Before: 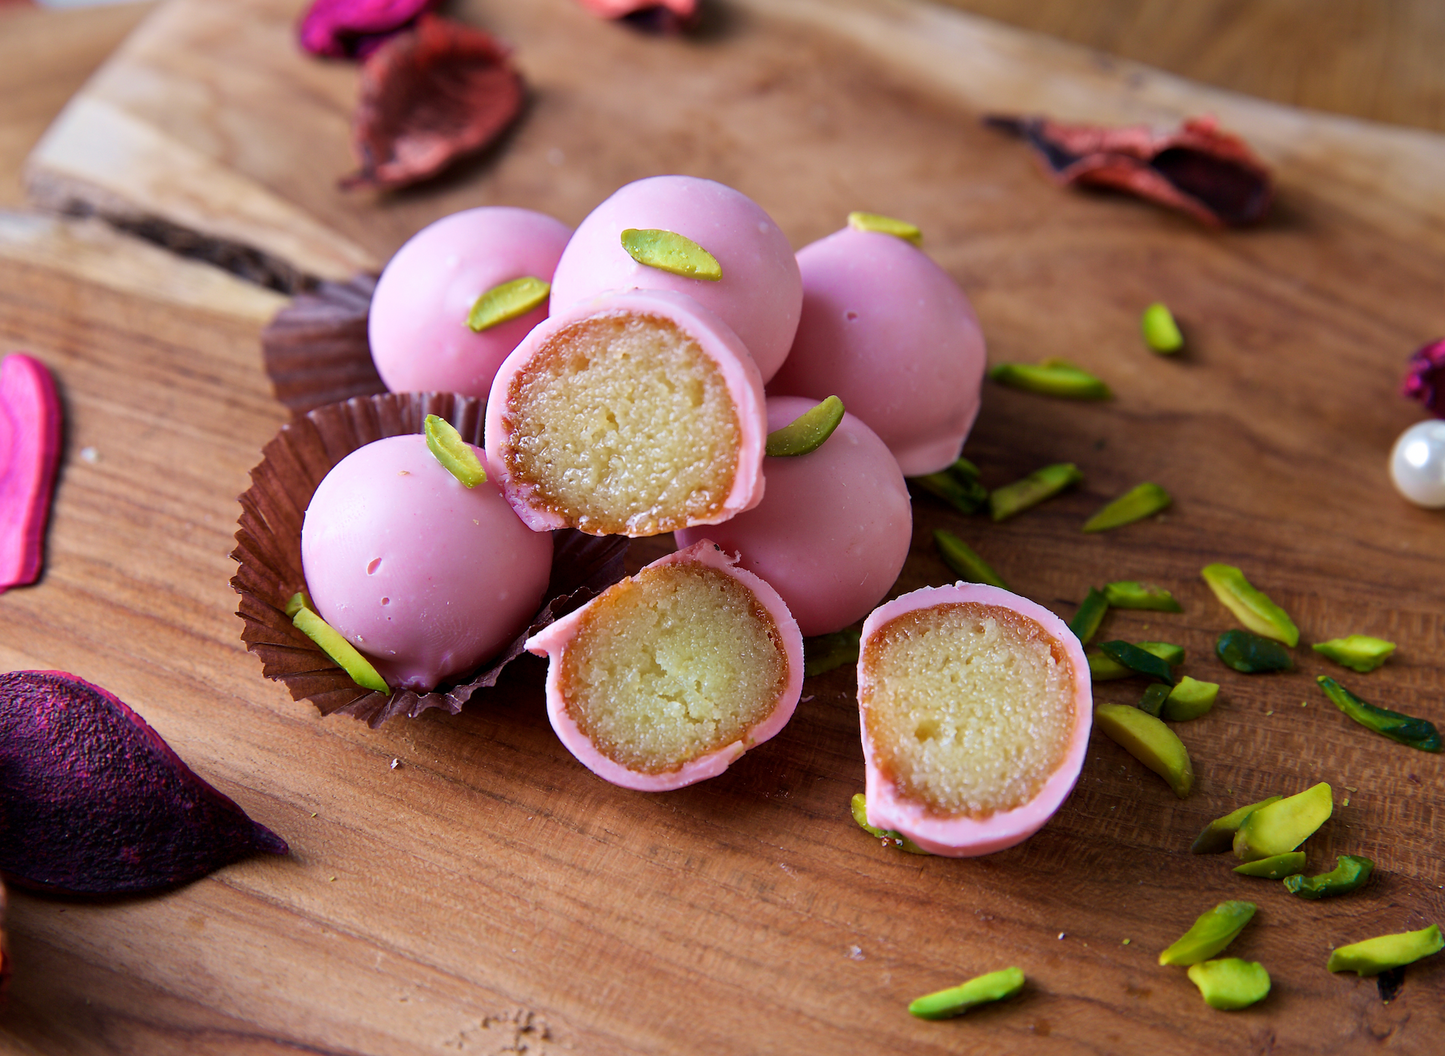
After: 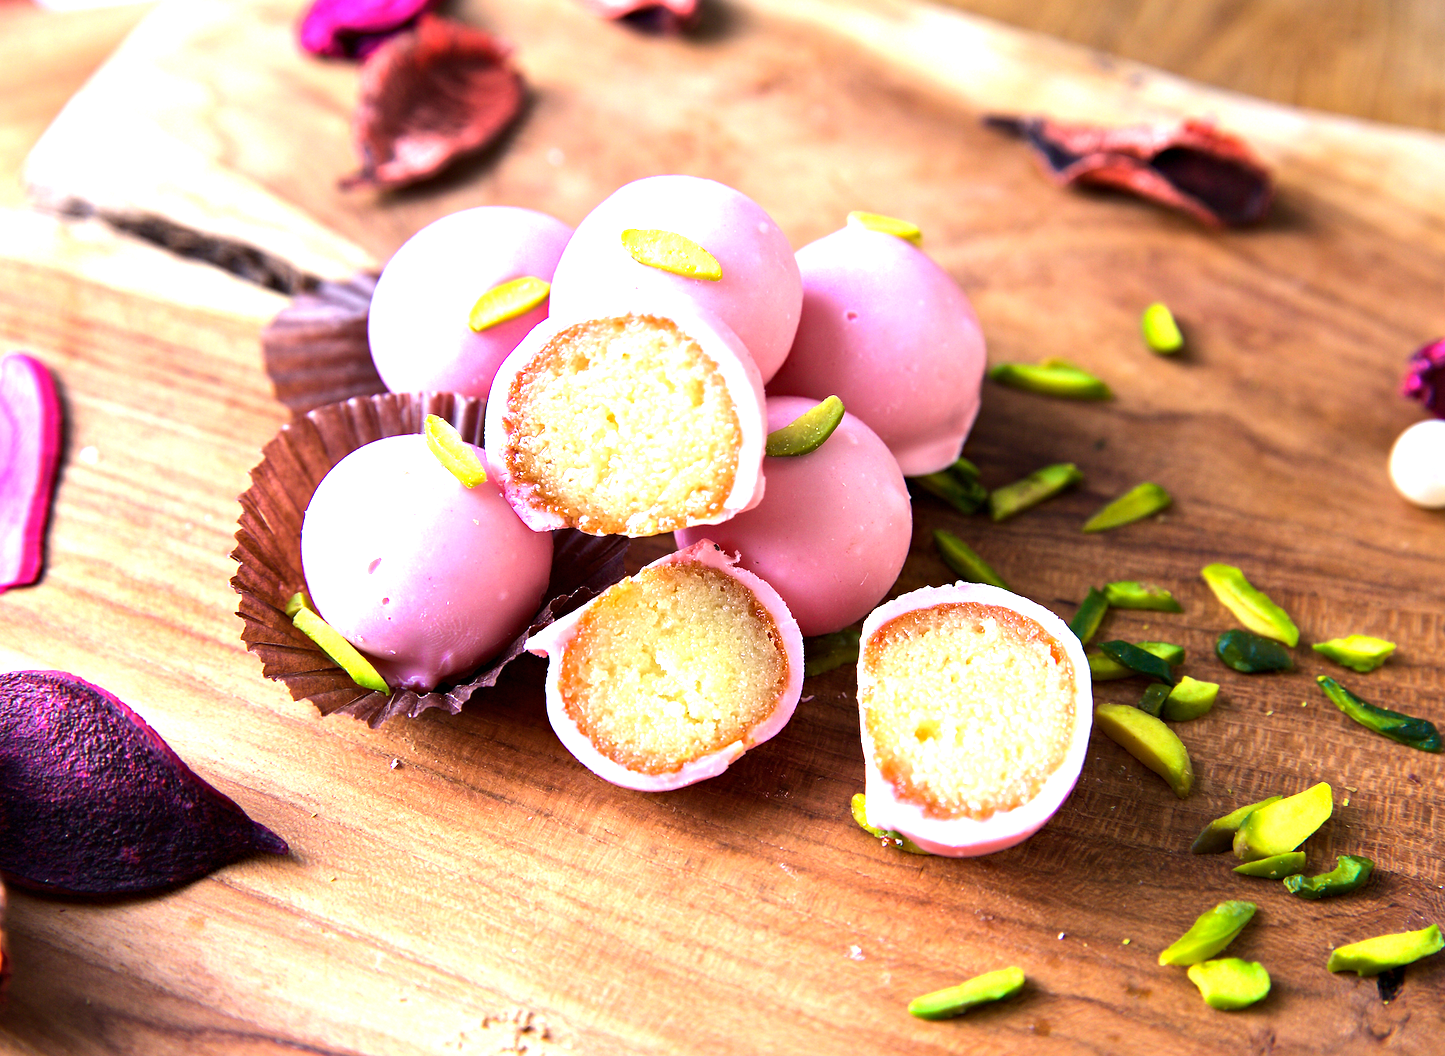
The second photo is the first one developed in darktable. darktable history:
exposure: black level correction 0, exposure 1.3 EV, compensate highlight preservation false
haze removal: strength 0.12, distance 0.25, compatibility mode true, adaptive false
tone equalizer: -8 EV -0.417 EV, -7 EV -0.389 EV, -6 EV -0.333 EV, -5 EV -0.222 EV, -3 EV 0.222 EV, -2 EV 0.333 EV, -1 EV 0.389 EV, +0 EV 0.417 EV, edges refinement/feathering 500, mask exposure compensation -1.57 EV, preserve details no
